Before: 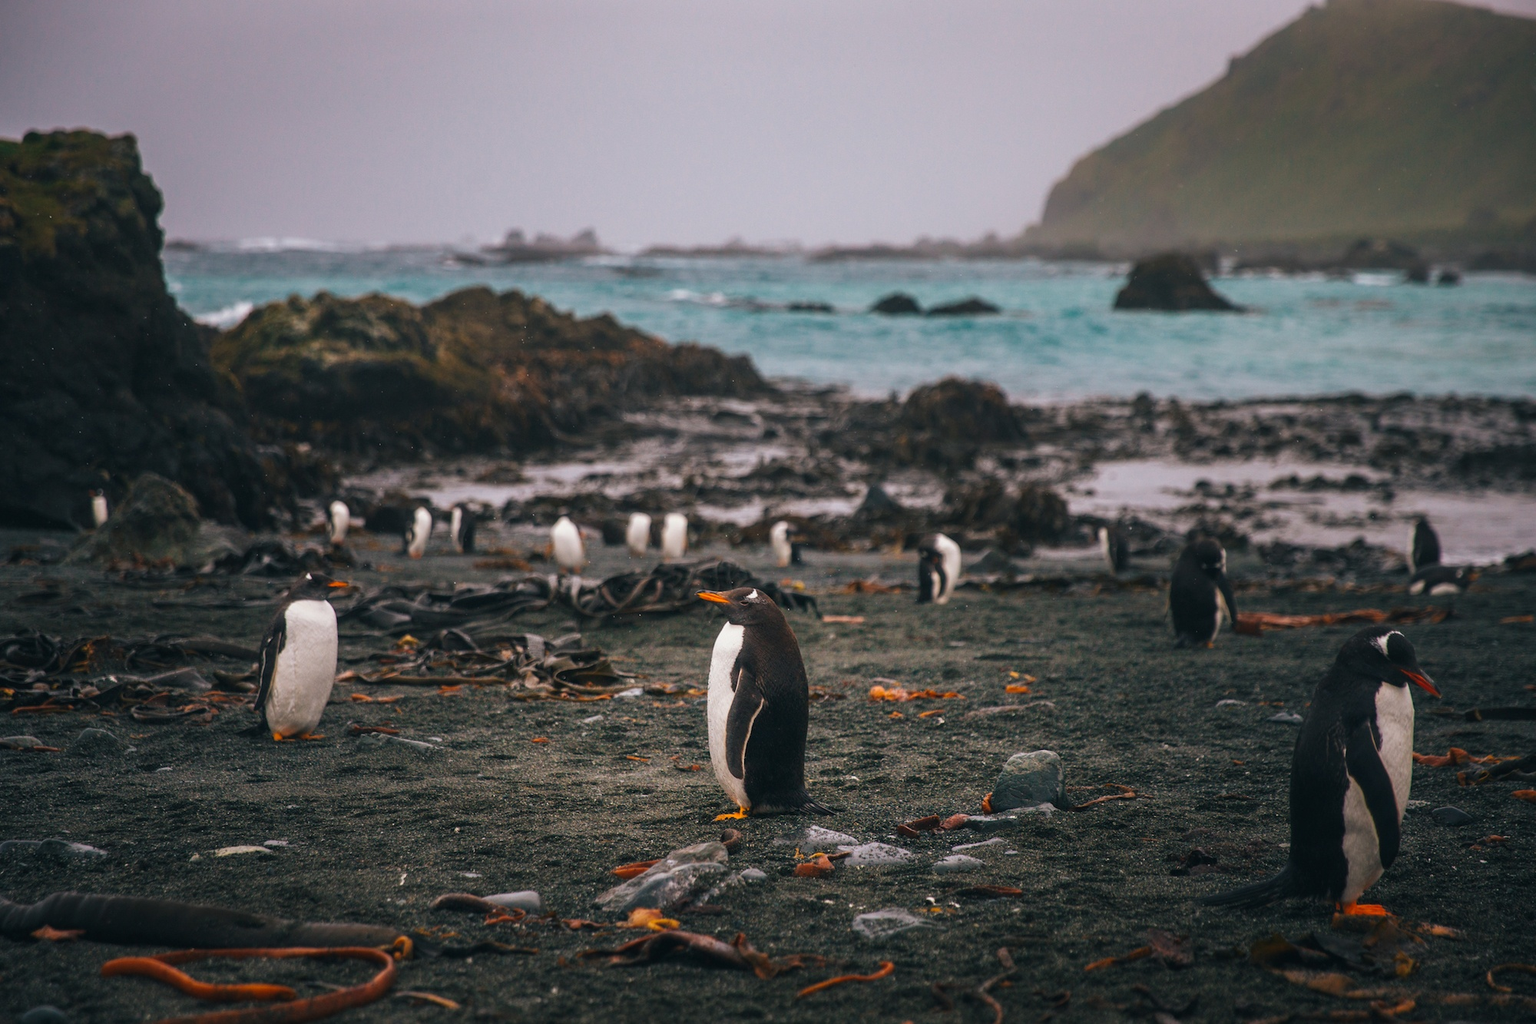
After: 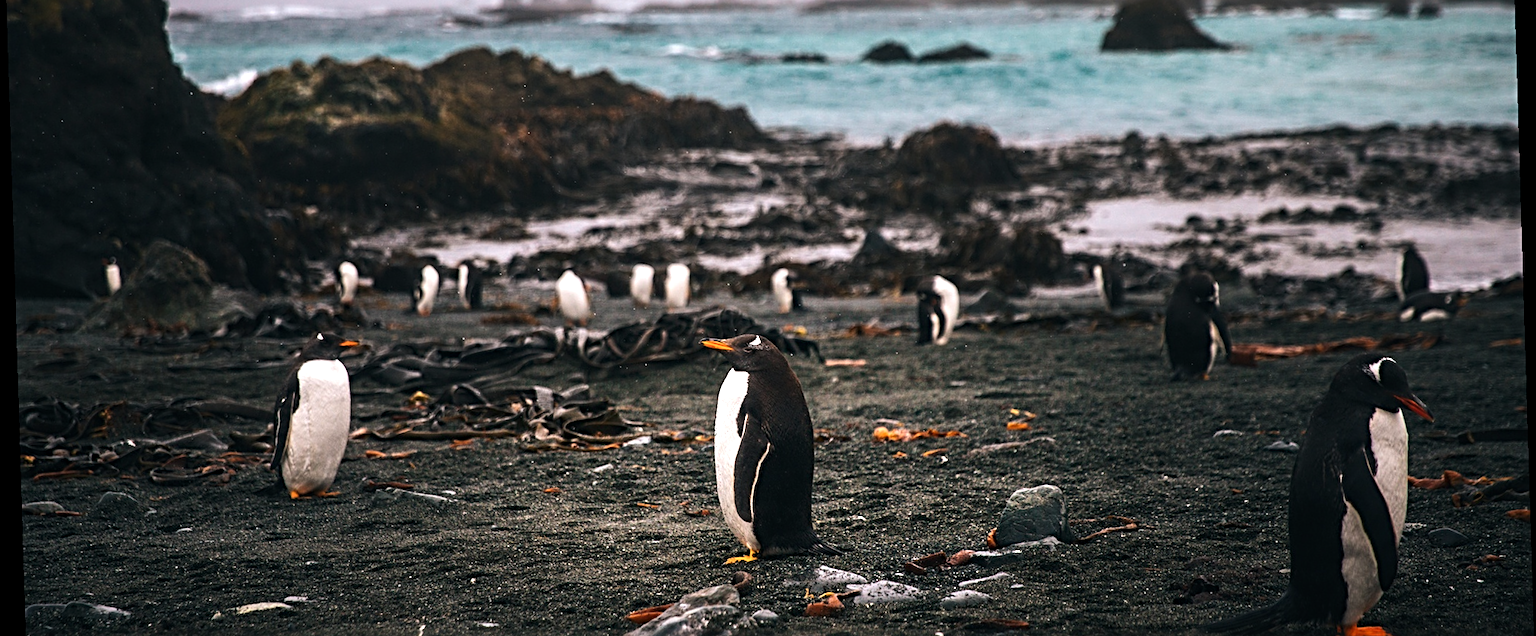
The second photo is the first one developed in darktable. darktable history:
crop and rotate: top 25.357%, bottom 13.942%
tone equalizer: -8 EV -0.75 EV, -7 EV -0.7 EV, -6 EV -0.6 EV, -5 EV -0.4 EV, -3 EV 0.4 EV, -2 EV 0.6 EV, -1 EV 0.7 EV, +0 EV 0.75 EV, edges refinement/feathering 500, mask exposure compensation -1.57 EV, preserve details no
rotate and perspective: rotation -1.75°, automatic cropping off
sharpen: radius 4
